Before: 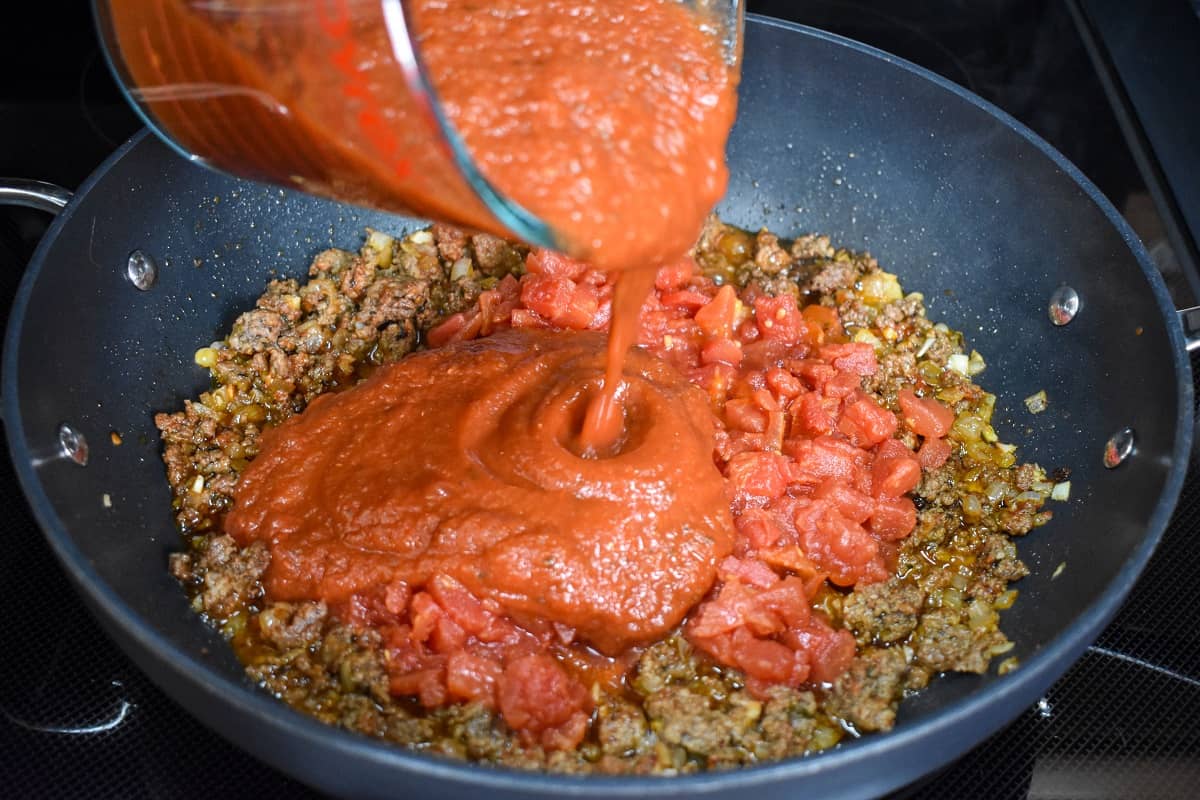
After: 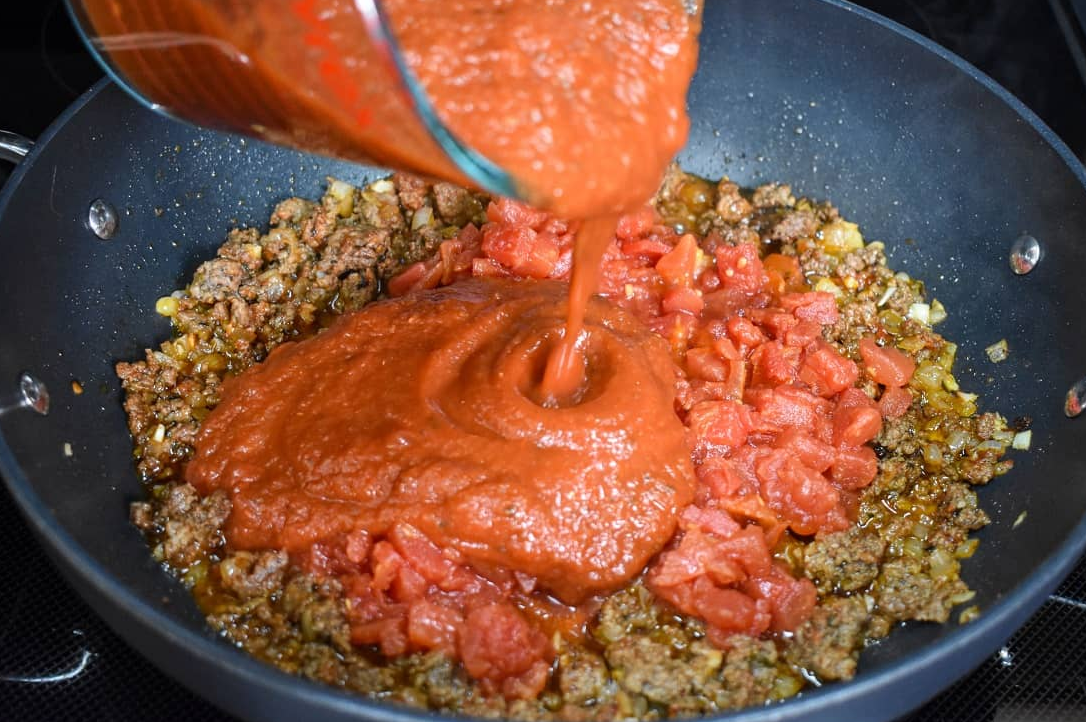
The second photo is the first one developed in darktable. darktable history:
crop: left 3.293%, top 6.388%, right 6.174%, bottom 3.272%
